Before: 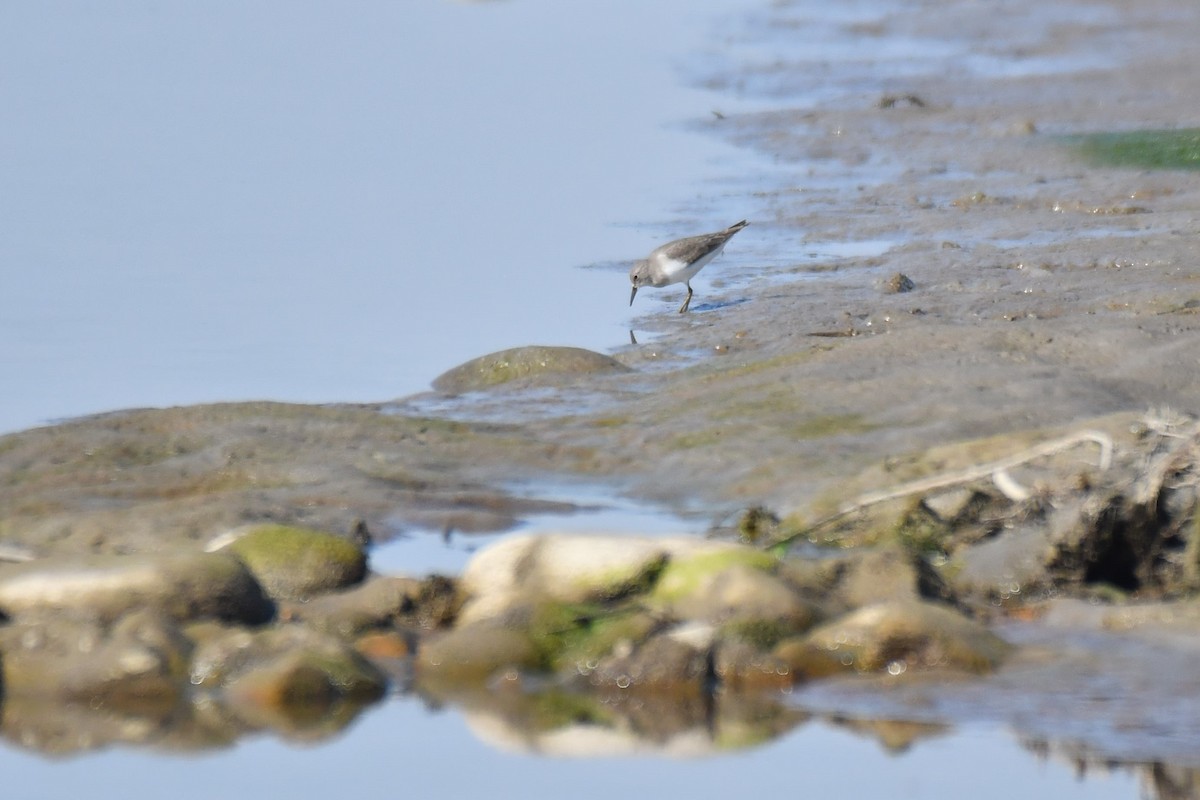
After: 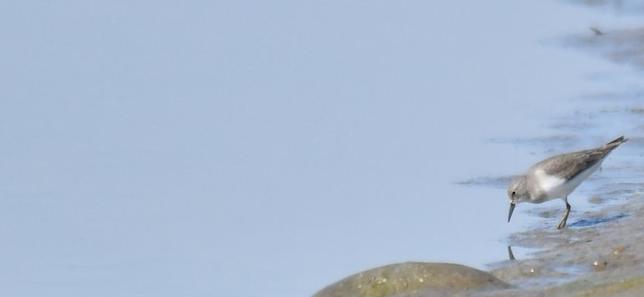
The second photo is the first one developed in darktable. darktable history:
crop: left 10.181%, top 10.543%, right 36.086%, bottom 51.696%
